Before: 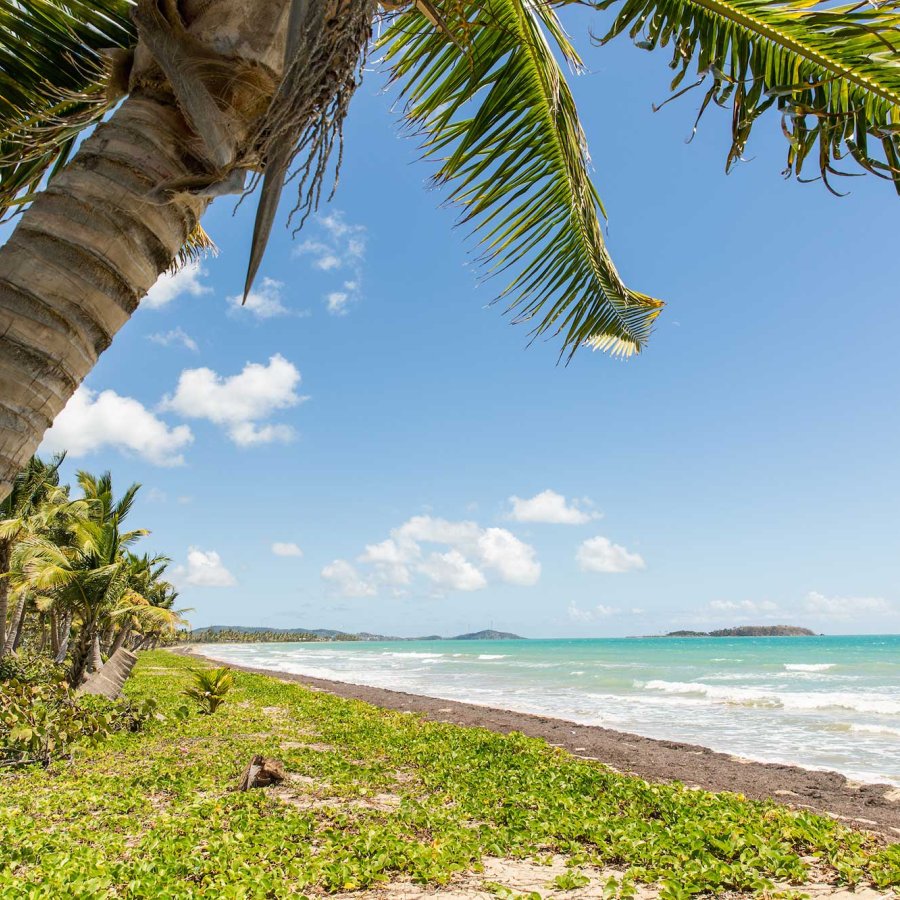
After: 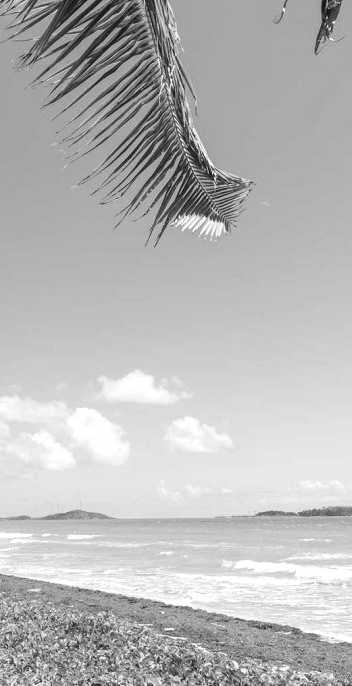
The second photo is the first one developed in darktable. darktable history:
white balance: red 1.045, blue 0.932
monochrome: a -3.63, b -0.465
exposure: exposure 0.2 EV, compensate highlight preservation false
crop: left 45.721%, top 13.393%, right 14.118%, bottom 10.01%
